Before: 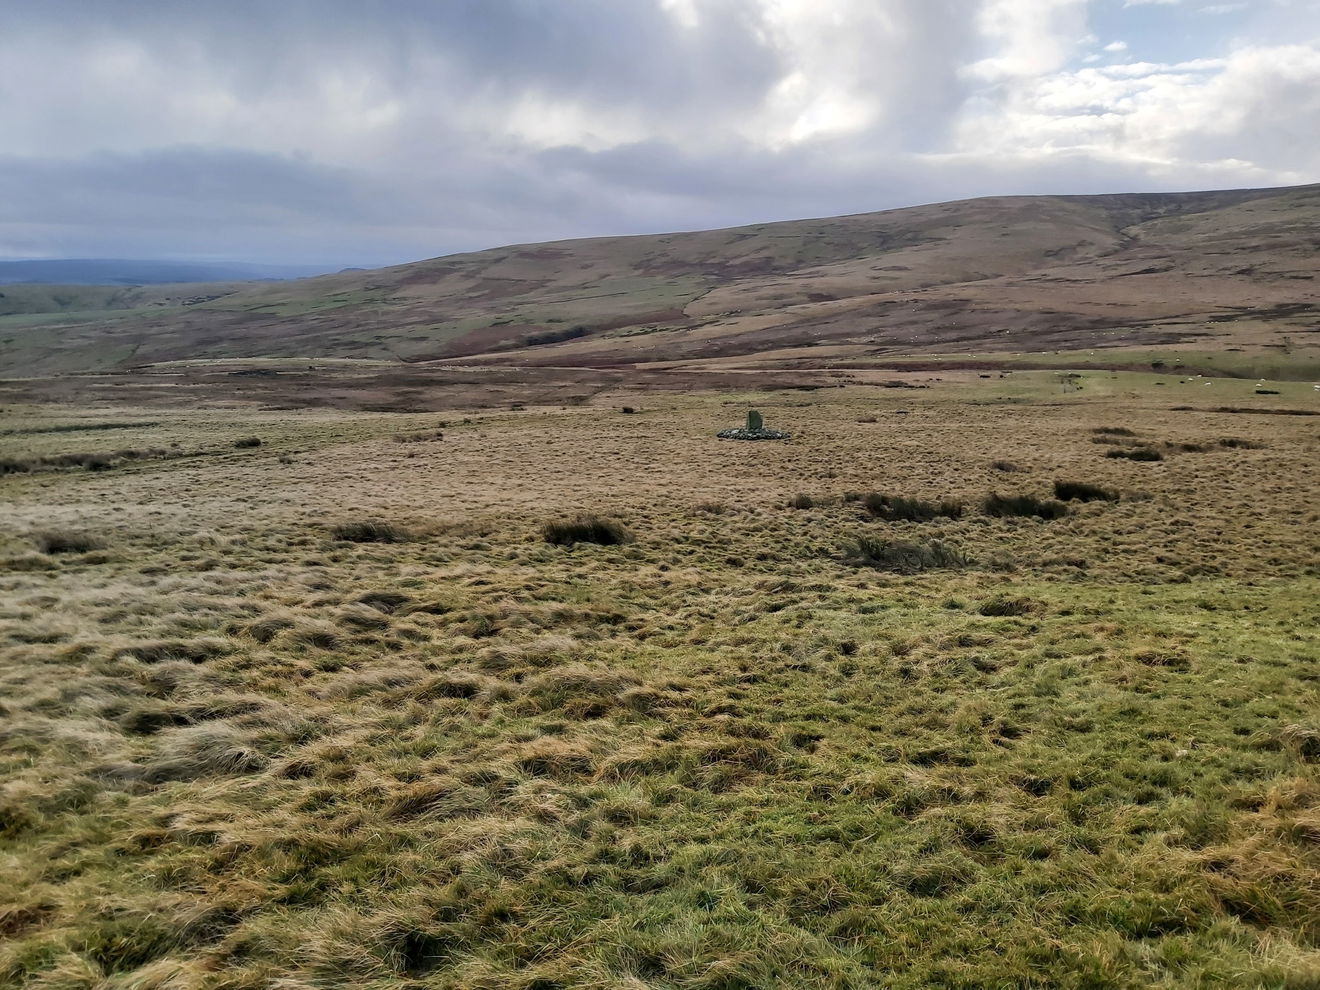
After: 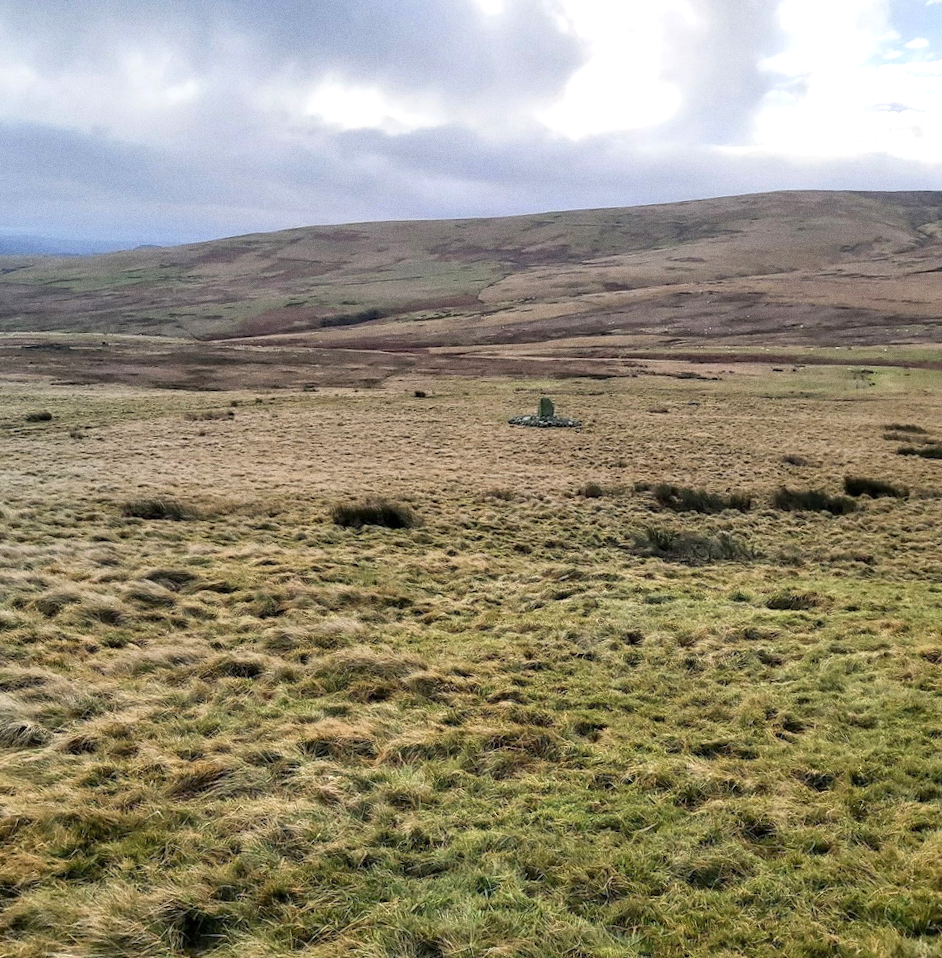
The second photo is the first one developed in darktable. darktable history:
rotate and perspective: rotation -1.75°, automatic cropping off
crop and rotate: angle -3.27°, left 14.277%, top 0.028%, right 10.766%, bottom 0.028%
exposure: exposure 0.496 EV, compensate highlight preservation false
grain: coarseness 0.09 ISO
